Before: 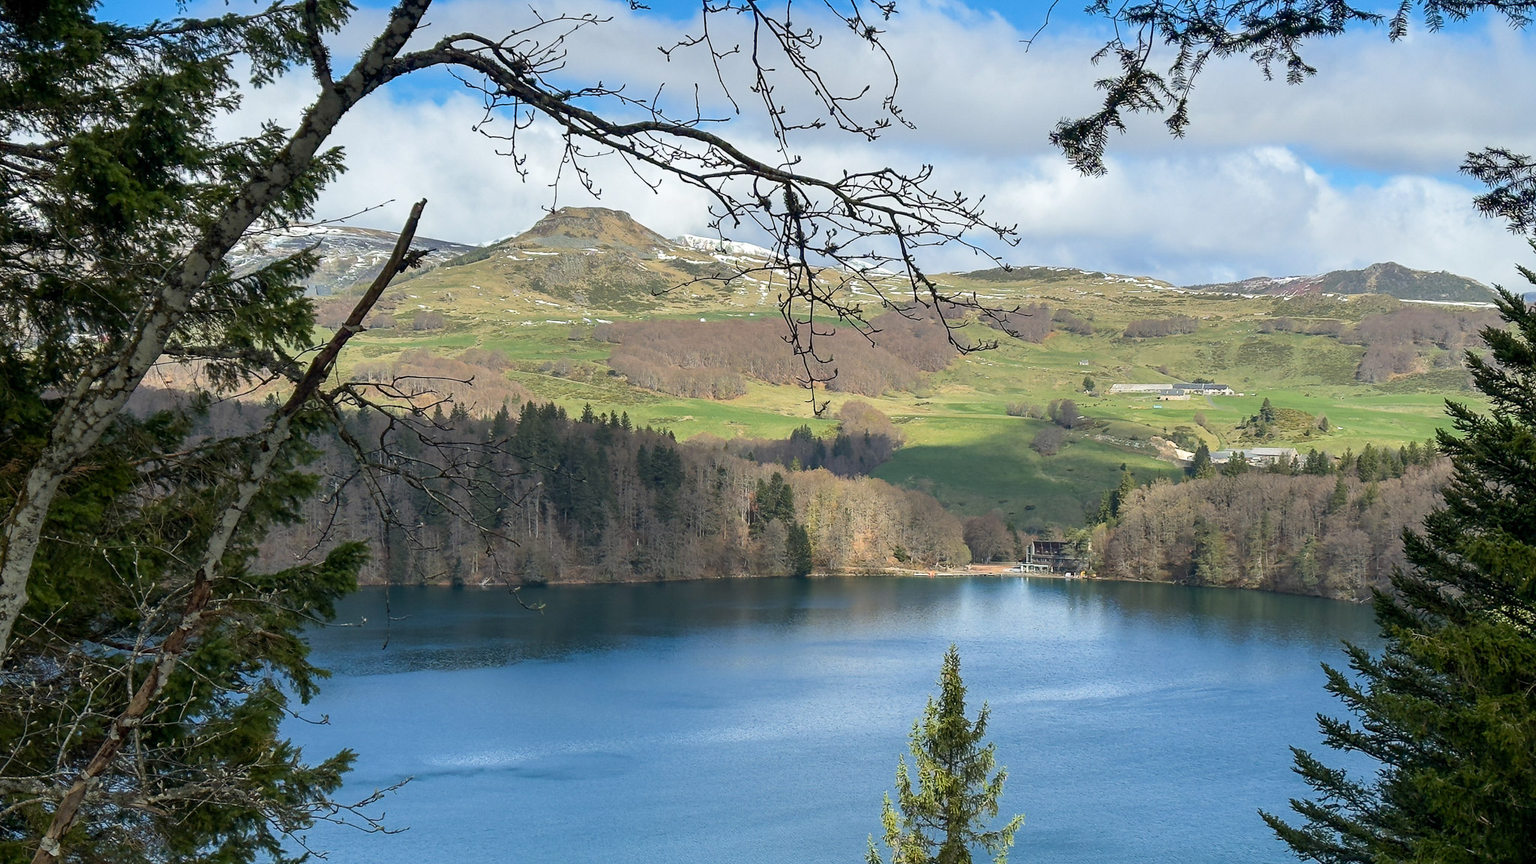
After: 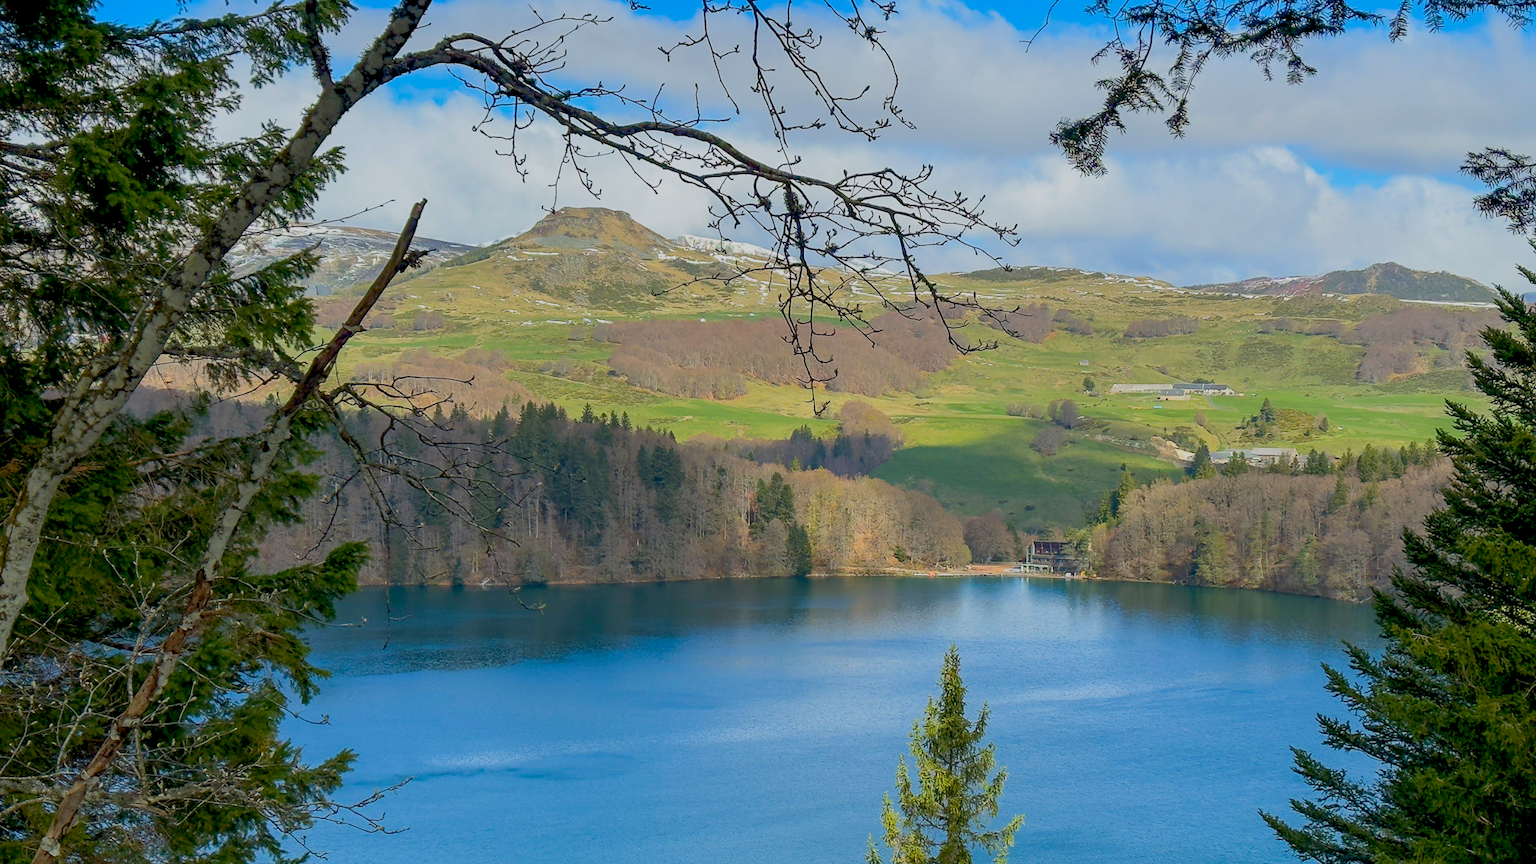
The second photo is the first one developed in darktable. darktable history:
color balance rgb: global offset › luminance -0.497%, linear chroma grading › global chroma 15.081%, perceptual saturation grading › global saturation 0.659%, global vibrance 24.3%, contrast -24.454%
